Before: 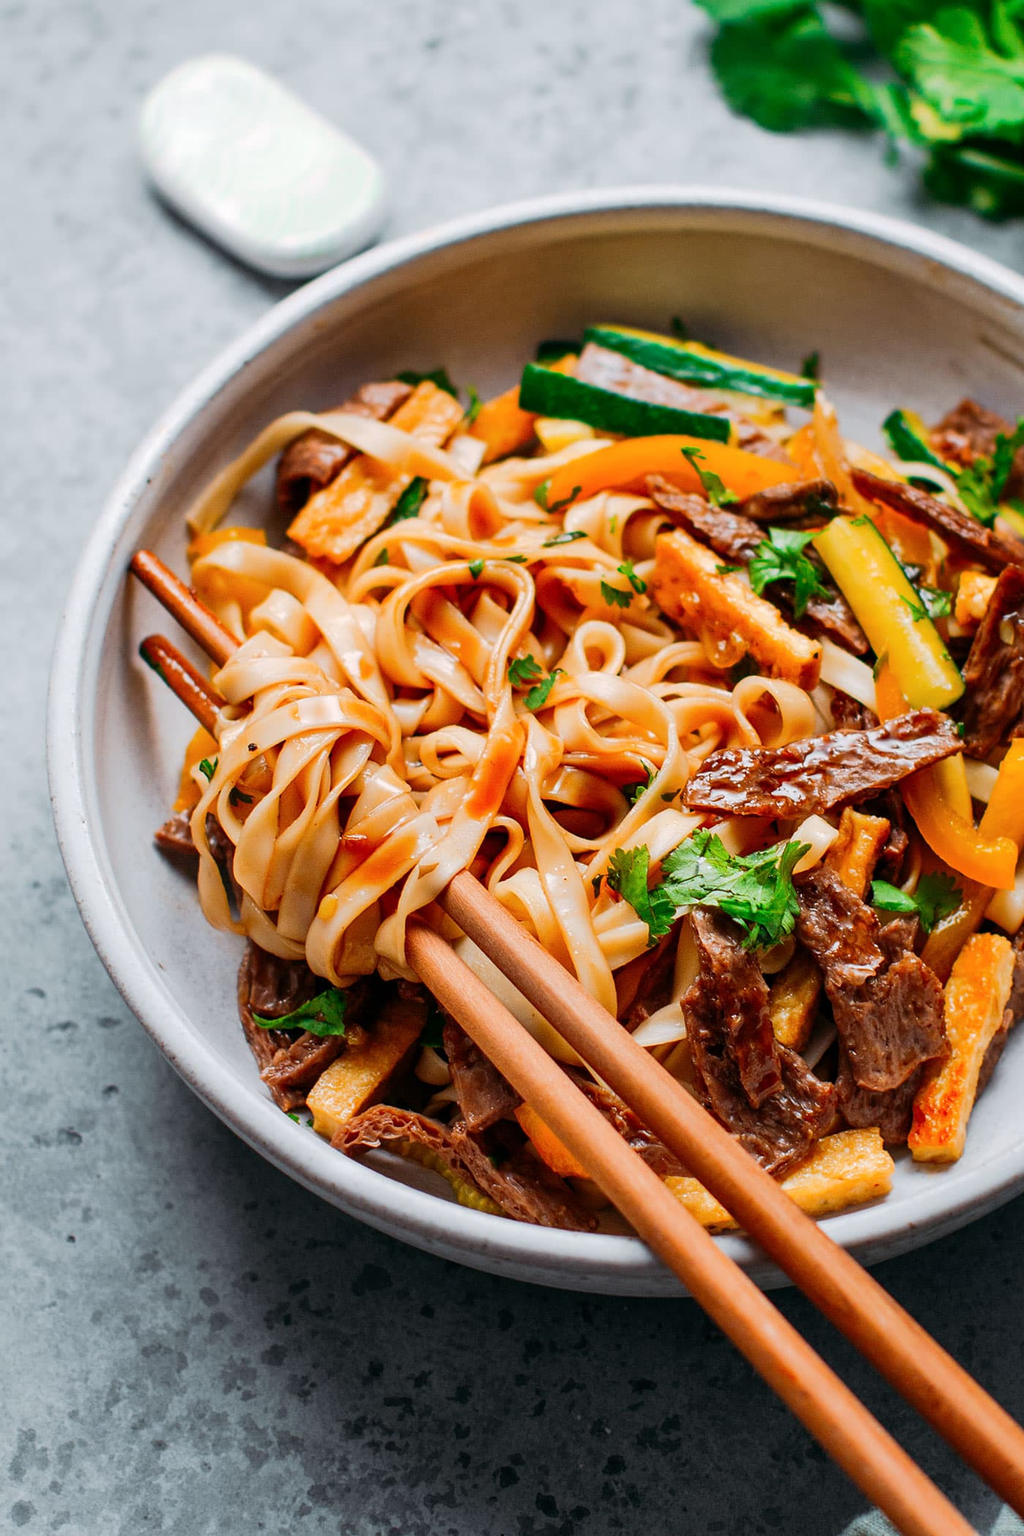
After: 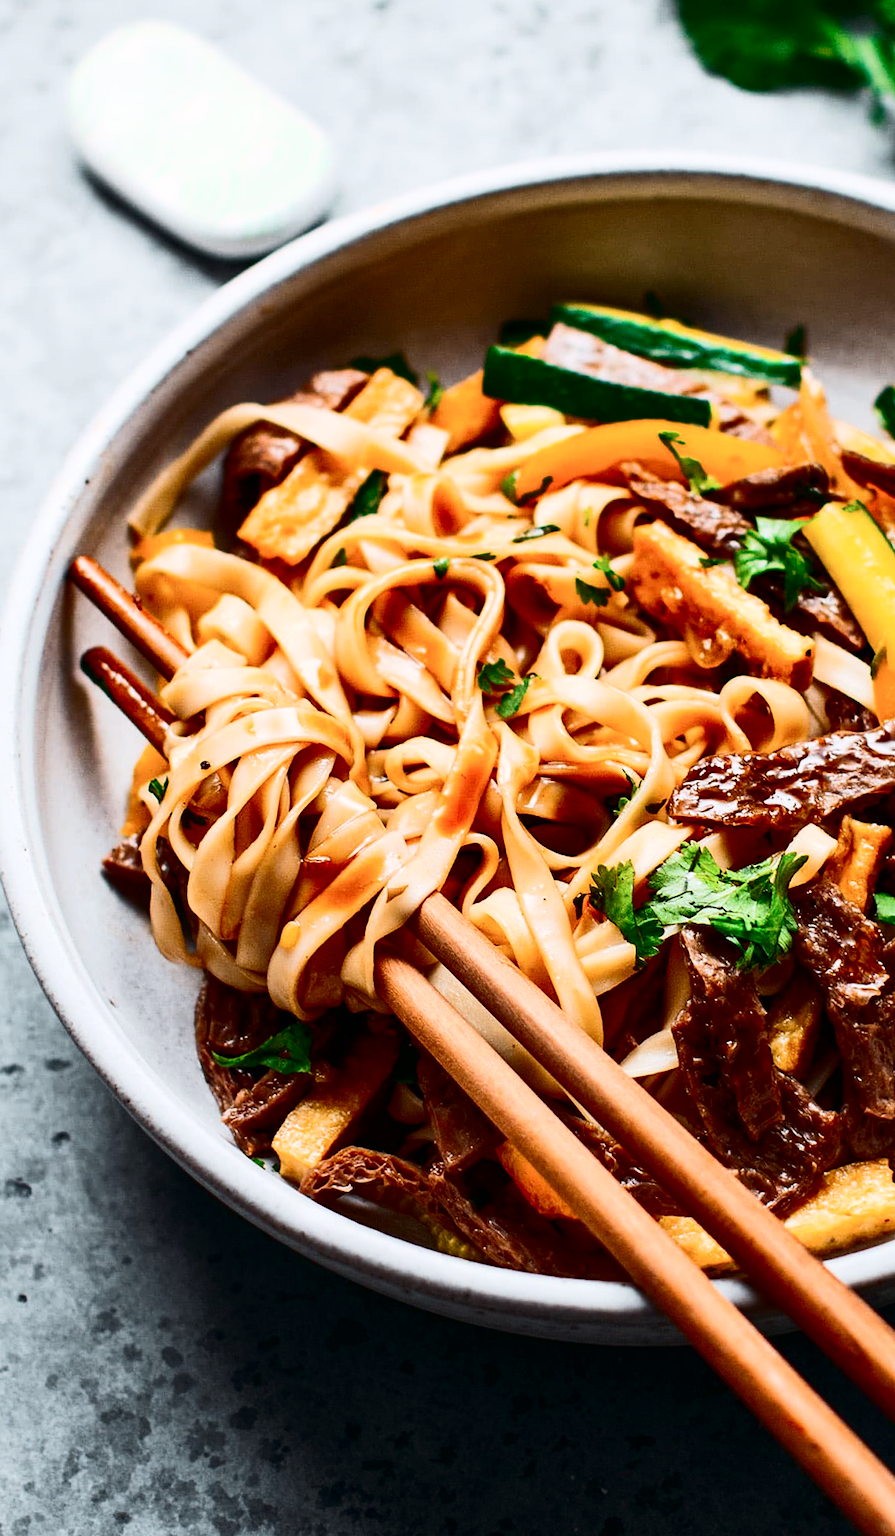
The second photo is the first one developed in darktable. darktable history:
tone curve: curves: ch0 [(0, 0) (0.003, 0.003) (0.011, 0.005) (0.025, 0.005) (0.044, 0.008) (0.069, 0.015) (0.1, 0.023) (0.136, 0.032) (0.177, 0.046) (0.224, 0.072) (0.277, 0.124) (0.335, 0.174) (0.399, 0.253) (0.468, 0.365) (0.543, 0.519) (0.623, 0.675) (0.709, 0.805) (0.801, 0.908) (0.898, 0.97) (1, 1)], color space Lab, independent channels, preserve colors none
crop and rotate: angle 1.32°, left 4.54%, top 1.129%, right 11.327%, bottom 2.663%
